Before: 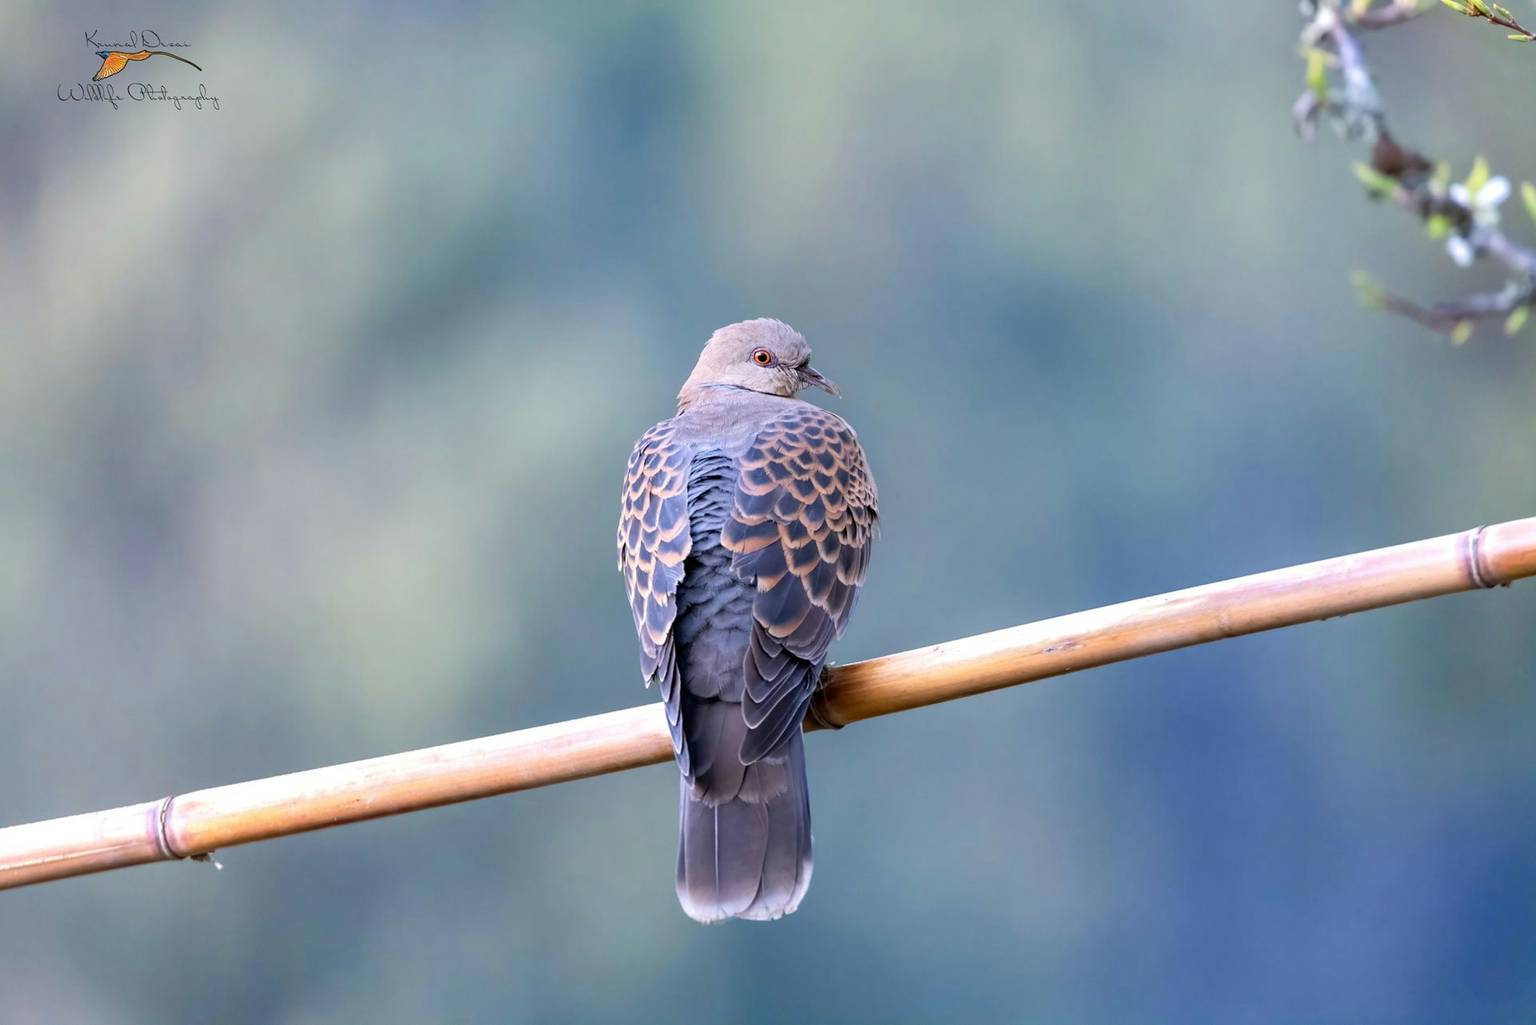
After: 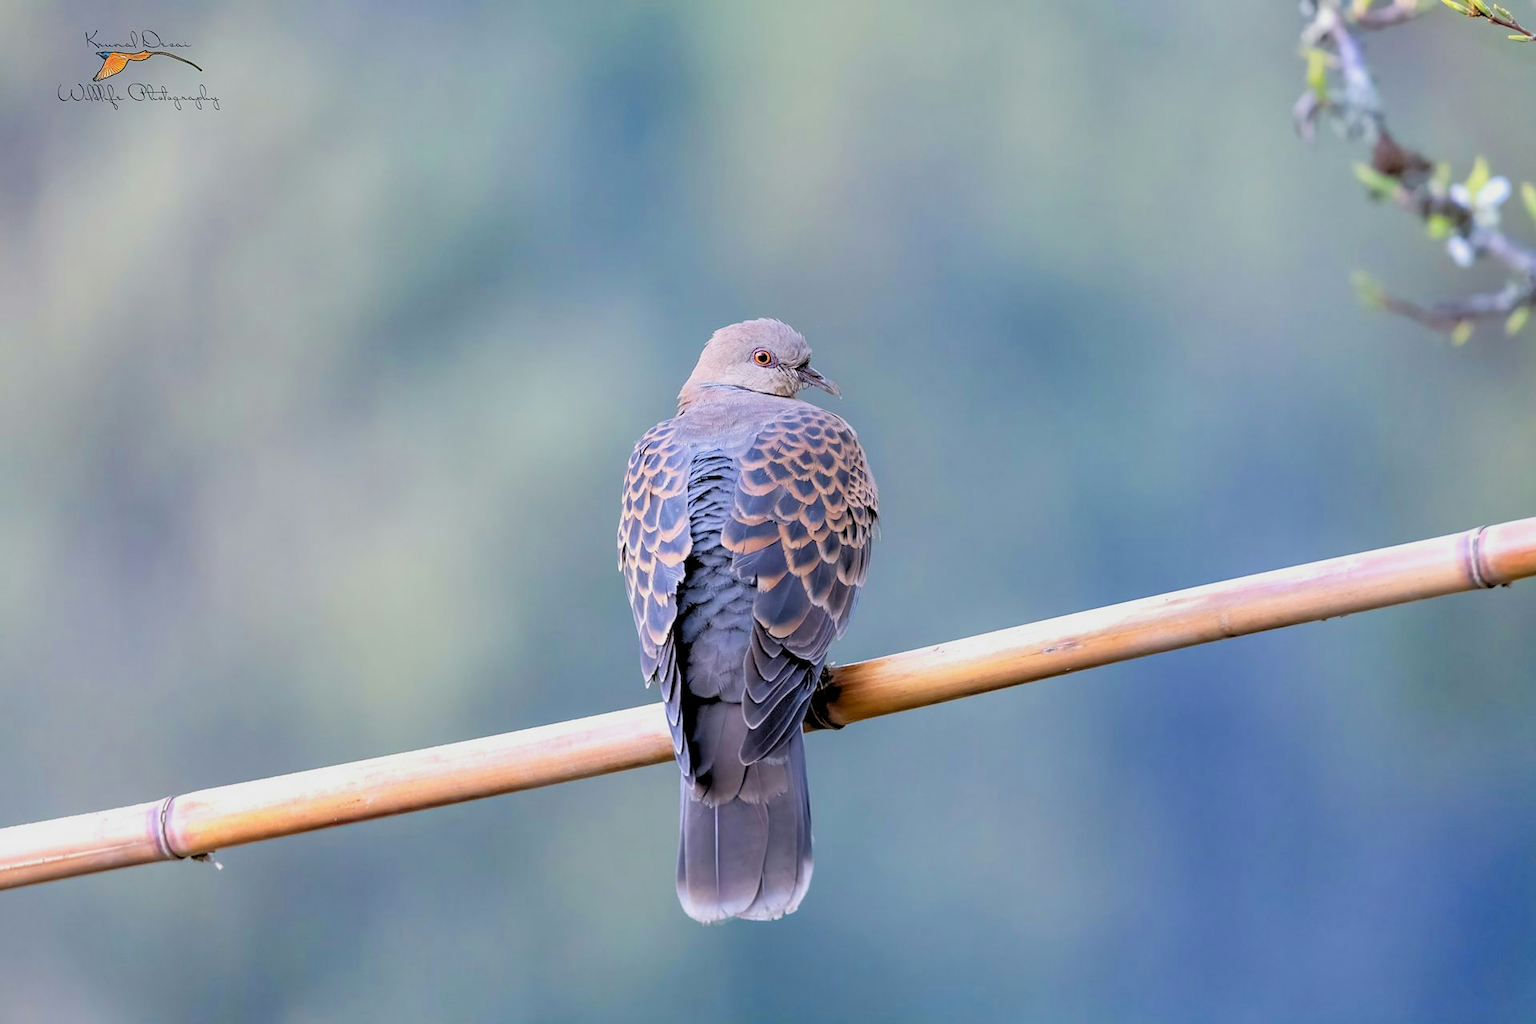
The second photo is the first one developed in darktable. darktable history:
rgb levels: preserve colors sum RGB, levels [[0.038, 0.433, 0.934], [0, 0.5, 1], [0, 0.5, 1]]
sharpen: on, module defaults
